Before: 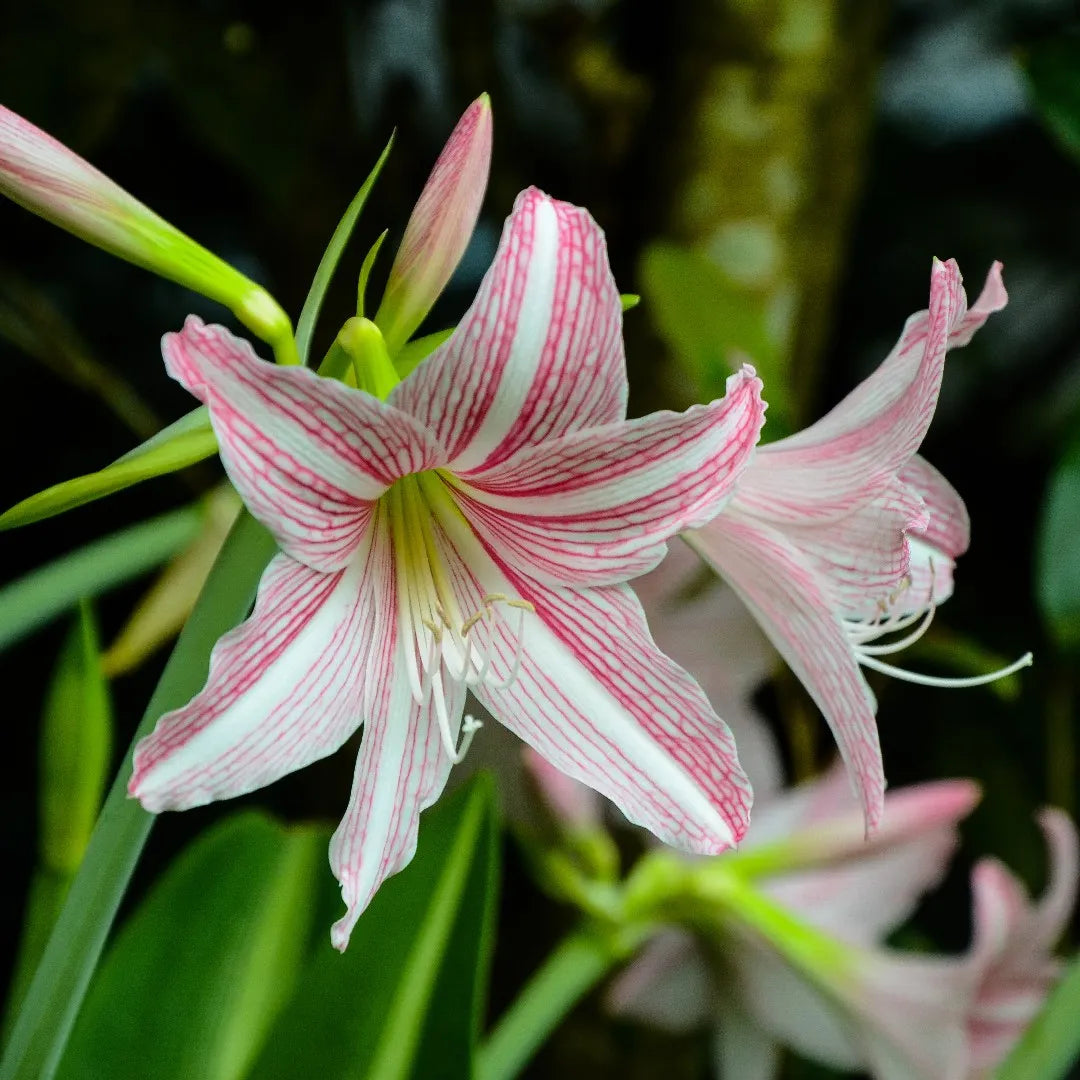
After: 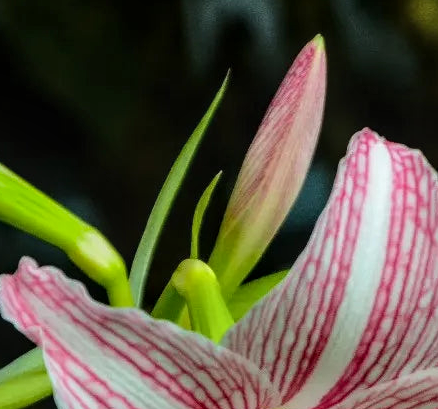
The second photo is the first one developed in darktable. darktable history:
local contrast: on, module defaults
crop: left 15.452%, top 5.459%, right 43.956%, bottom 56.62%
